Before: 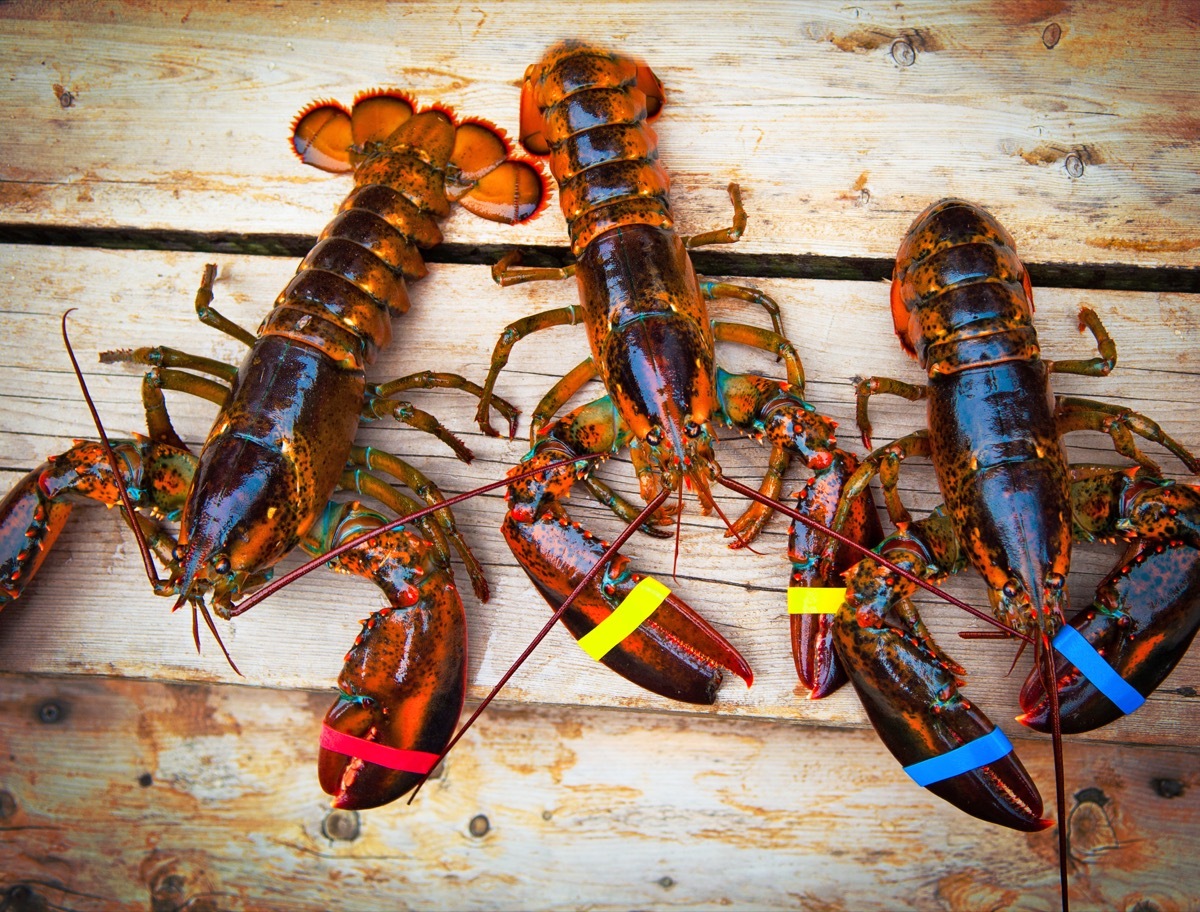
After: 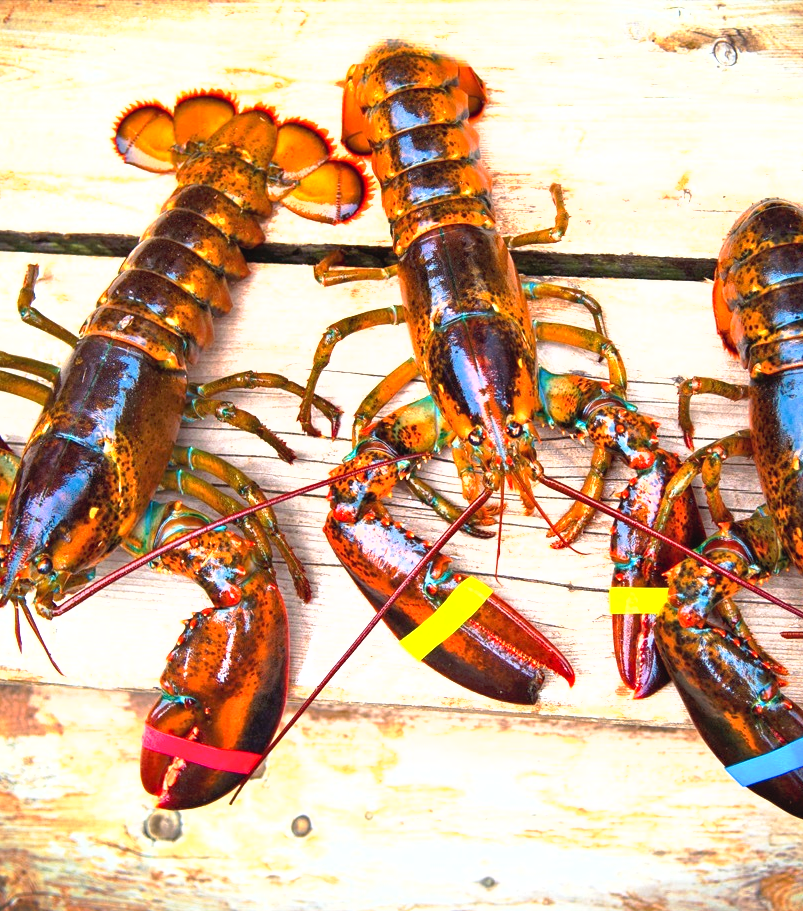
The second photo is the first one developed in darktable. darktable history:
exposure: exposure 1.089 EV, compensate highlight preservation false
crop and rotate: left 14.844%, right 18.177%
shadows and highlights: shadows 43.37, highlights 7.91
tone curve: curves: ch0 [(0, 0.021) (0.059, 0.053) (0.197, 0.191) (0.32, 0.311) (0.495, 0.505) (0.725, 0.731) (0.89, 0.919) (1, 1)]; ch1 [(0, 0) (0.094, 0.081) (0.285, 0.299) (0.401, 0.424) (0.453, 0.439) (0.495, 0.496) (0.54, 0.55) (0.615, 0.637) (0.657, 0.683) (1, 1)]; ch2 [(0, 0) (0.257, 0.217) (0.43, 0.421) (0.498, 0.507) (0.547, 0.539) (0.595, 0.56) (0.644, 0.599) (1, 1)], preserve colors none
